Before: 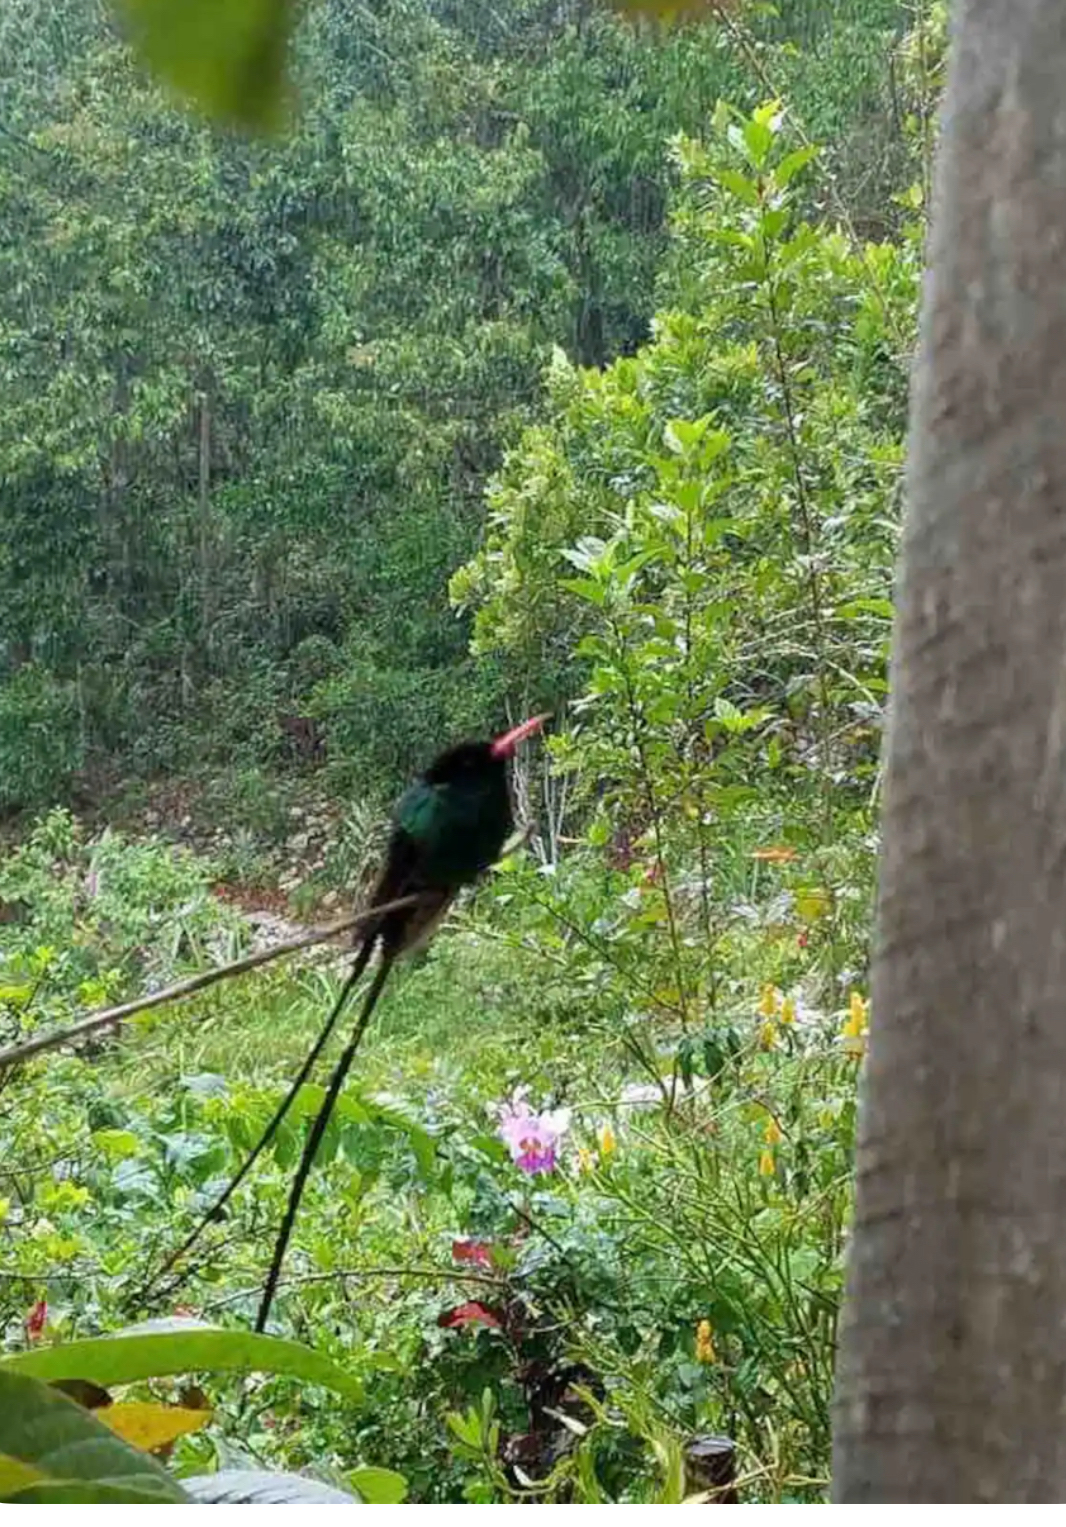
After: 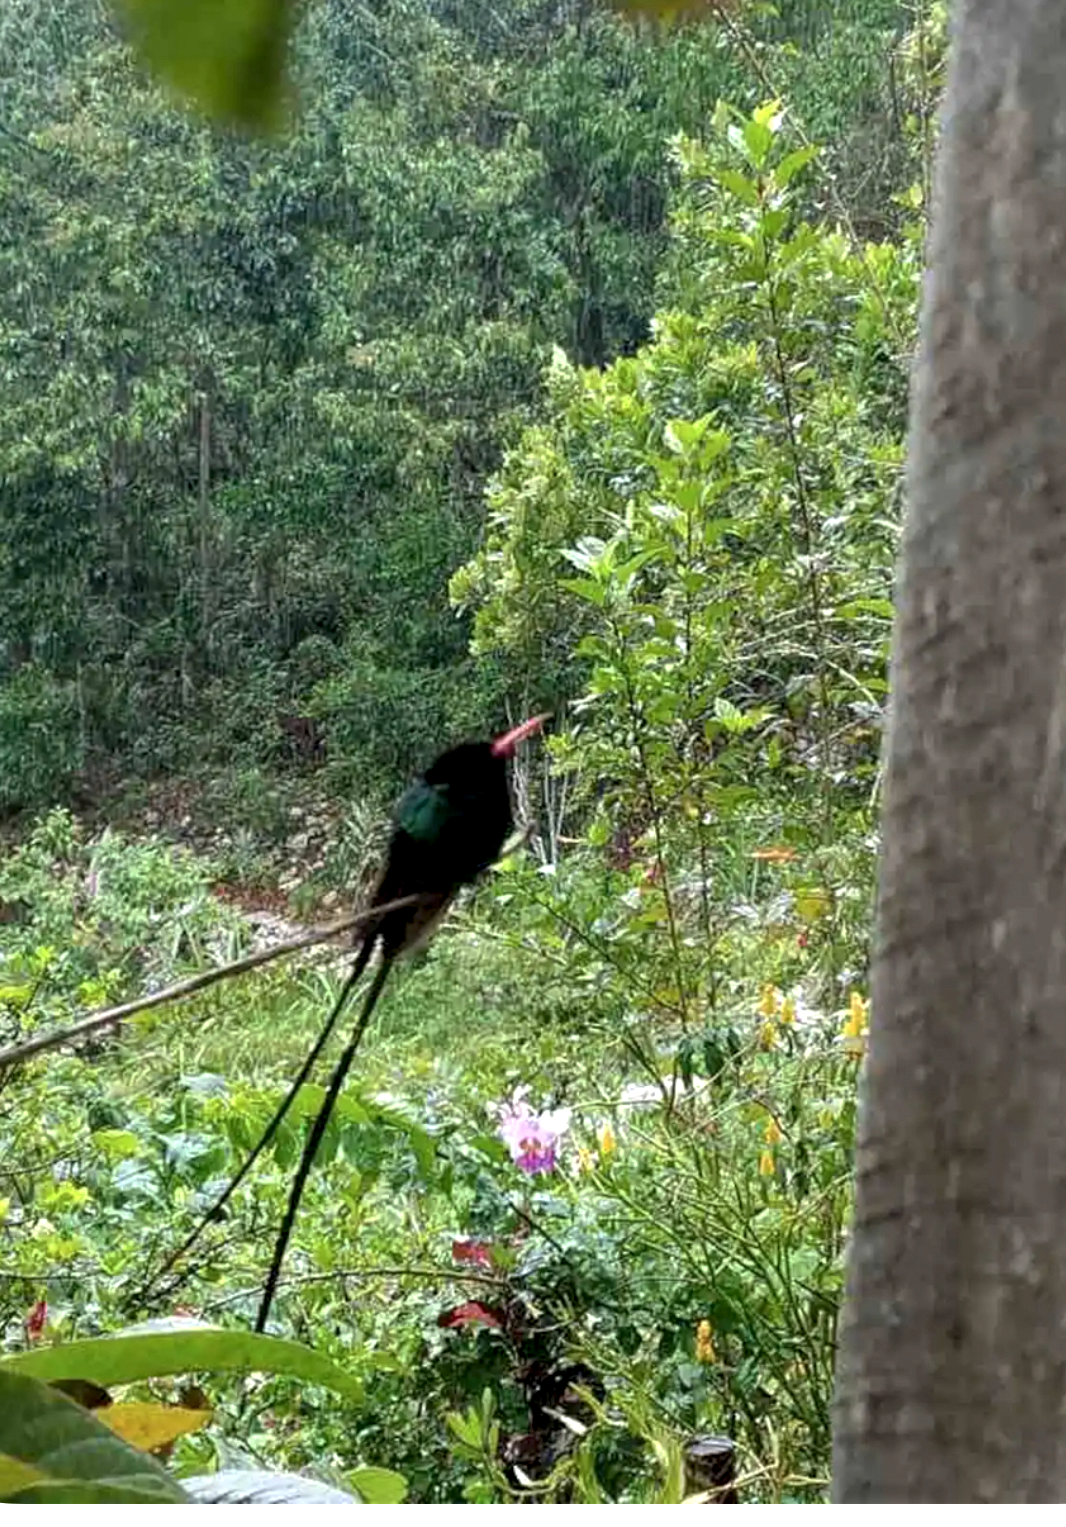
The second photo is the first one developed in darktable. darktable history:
base curve: curves: ch0 [(0, 0) (0.74, 0.67) (1, 1)], preserve colors none
local contrast: highlights 176%, shadows 118%, detail 140%, midtone range 0.253
